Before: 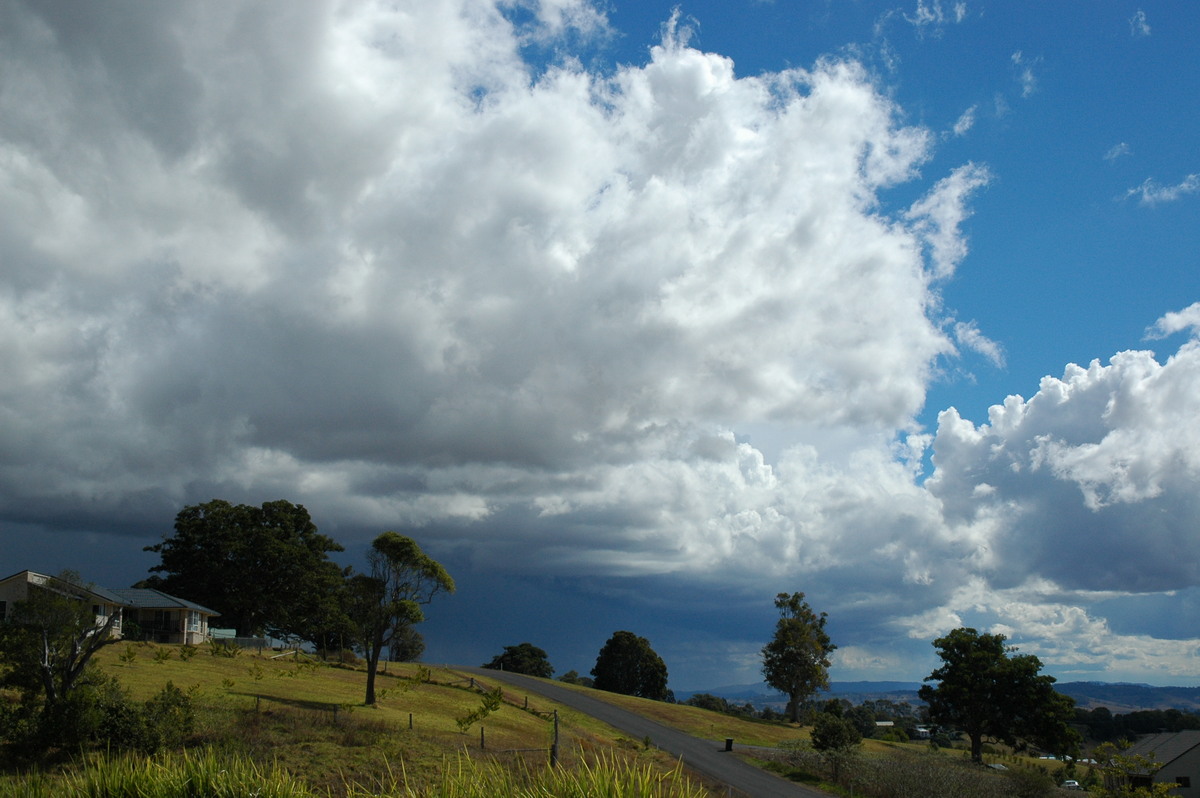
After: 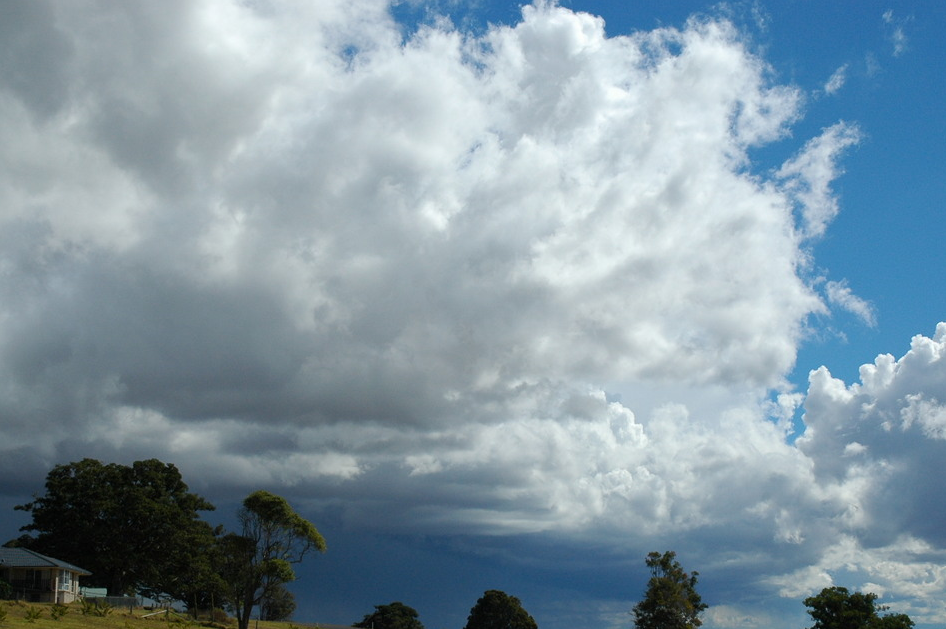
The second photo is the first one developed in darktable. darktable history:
crop and rotate: left 10.761%, top 5.155%, right 10.394%, bottom 15.987%
